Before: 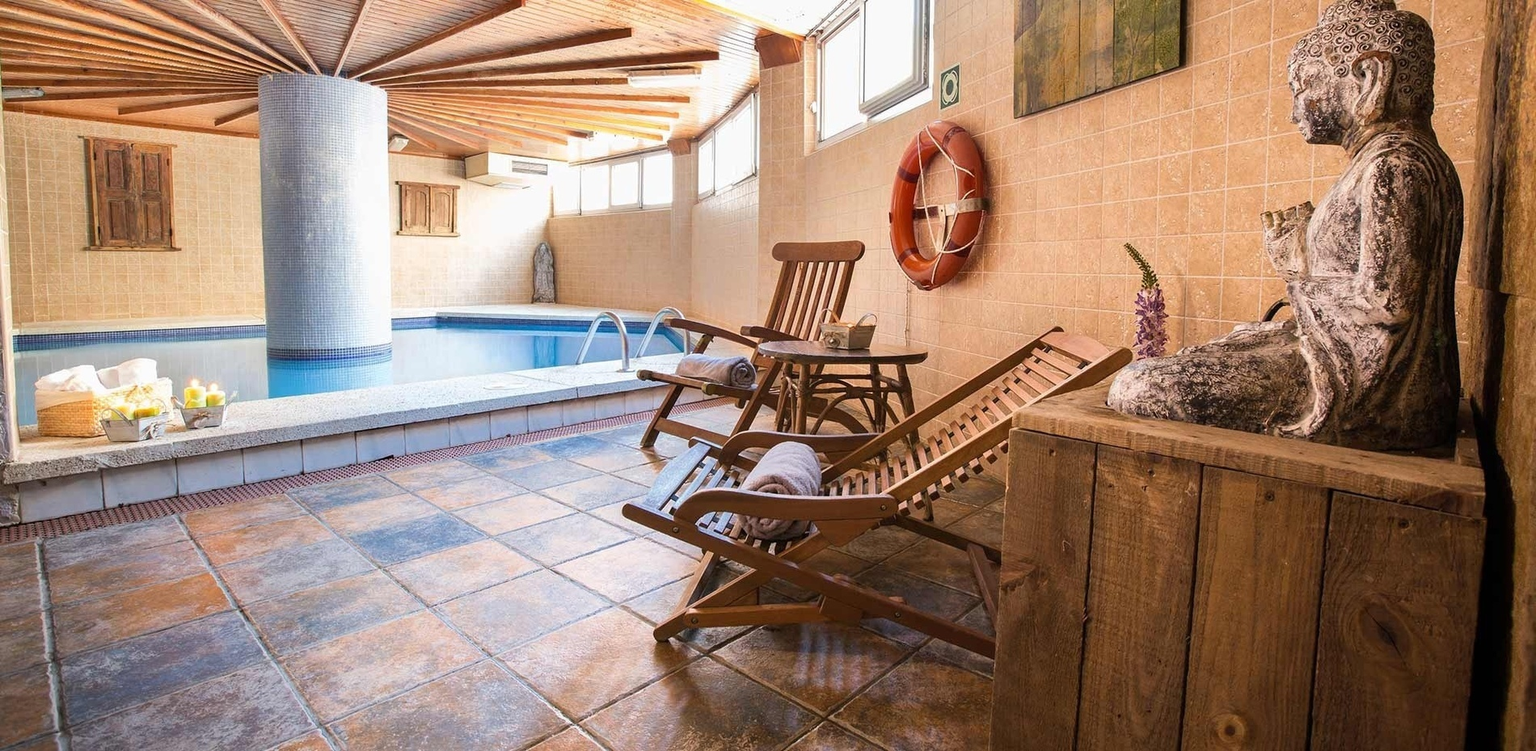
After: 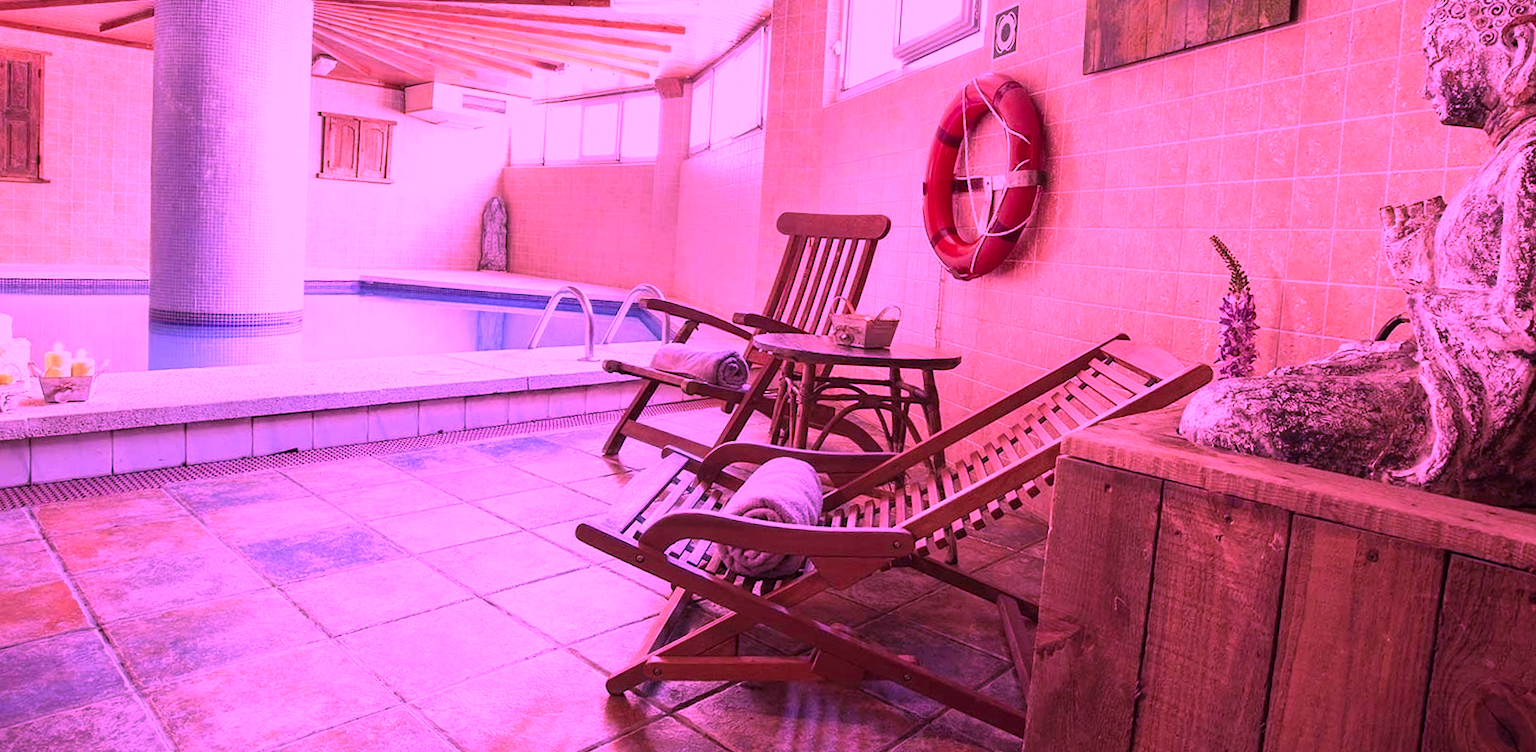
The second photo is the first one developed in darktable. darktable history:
crop and rotate: angle -3.03°, left 5.37%, top 5.231%, right 4.721%, bottom 4.591%
color calibration: illuminant custom, x 0.263, y 0.521, temperature 7052.03 K
exposure: compensate highlight preservation false
